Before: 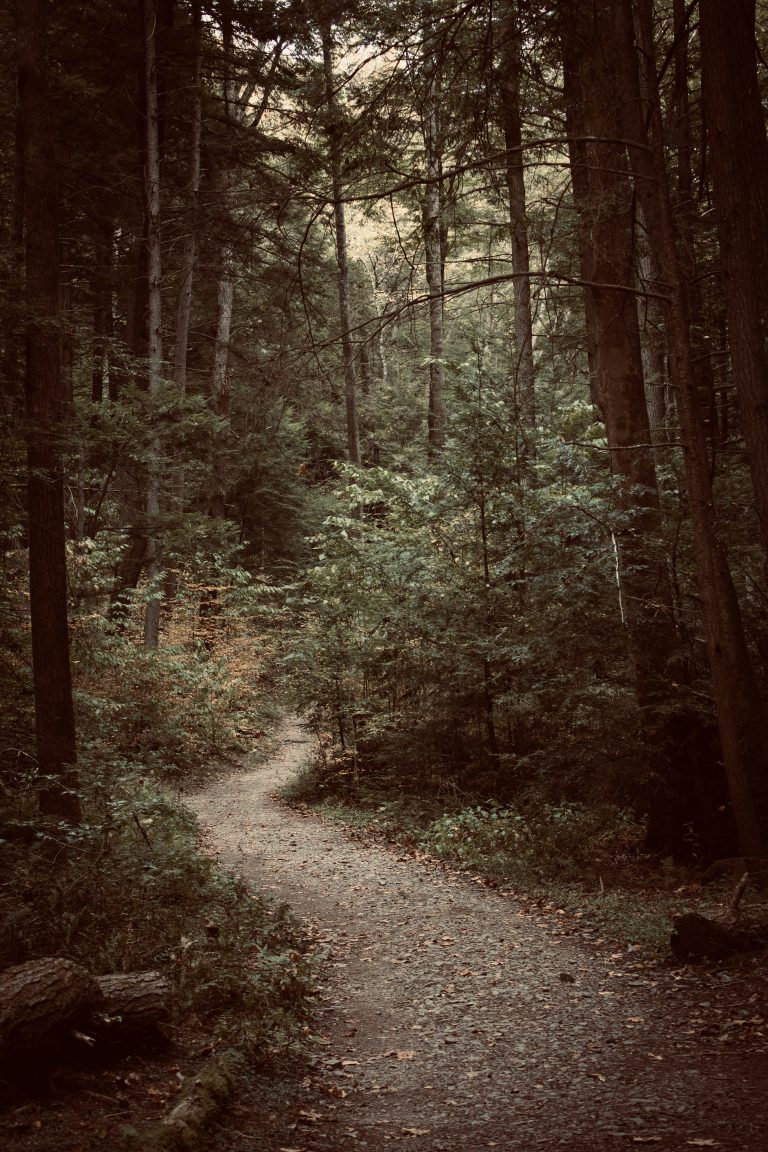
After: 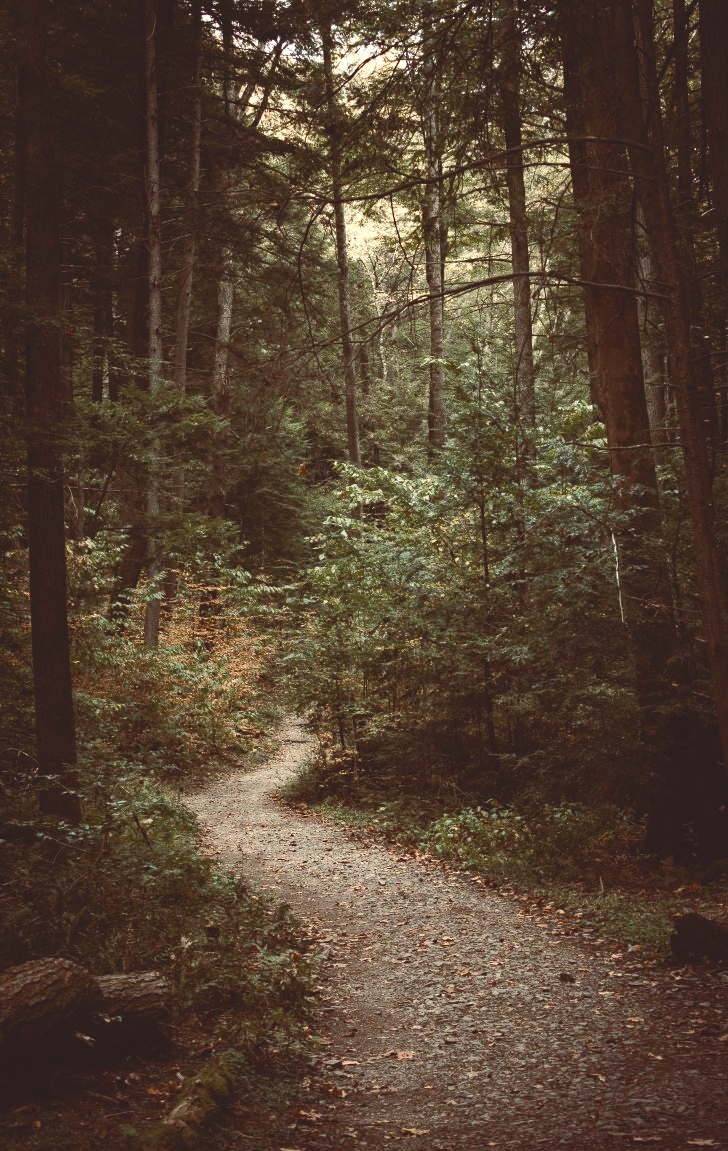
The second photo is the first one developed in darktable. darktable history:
color balance rgb: global offset › luminance 1.486%, perceptual saturation grading › global saturation 44.694%, perceptual saturation grading › highlights -49.135%, perceptual saturation grading › shadows 29.395%, perceptual brilliance grading › highlights 9.517%, perceptual brilliance grading › mid-tones 5.613%
haze removal: compatibility mode true, adaptive false
crop and rotate: left 0%, right 5.134%
